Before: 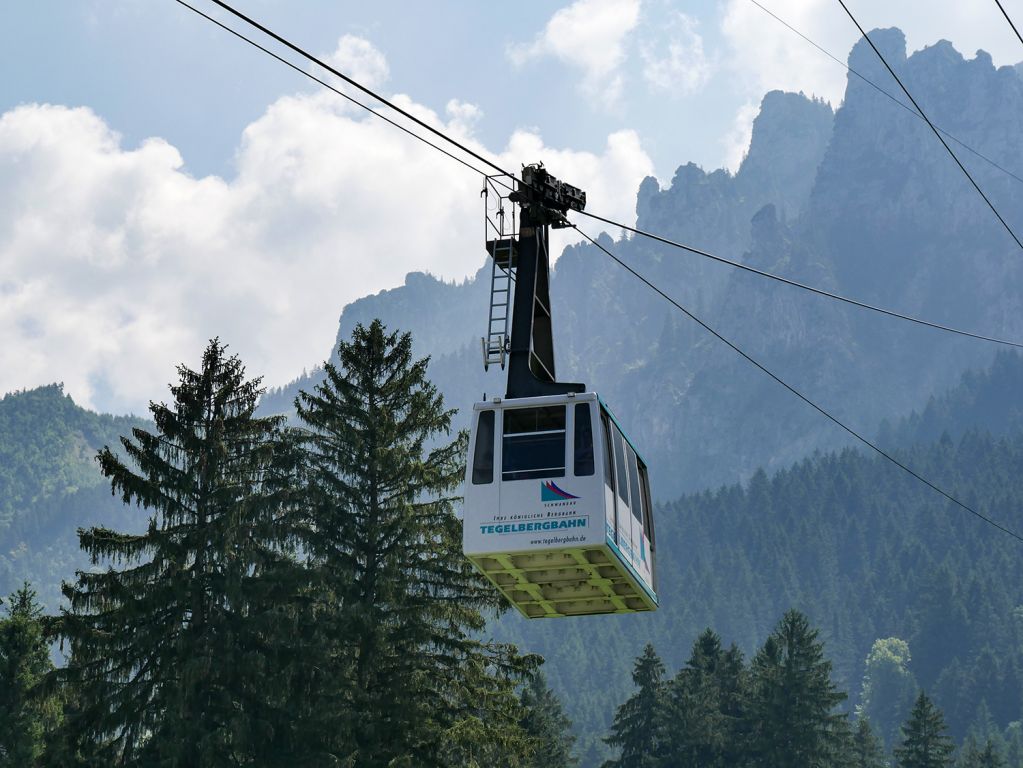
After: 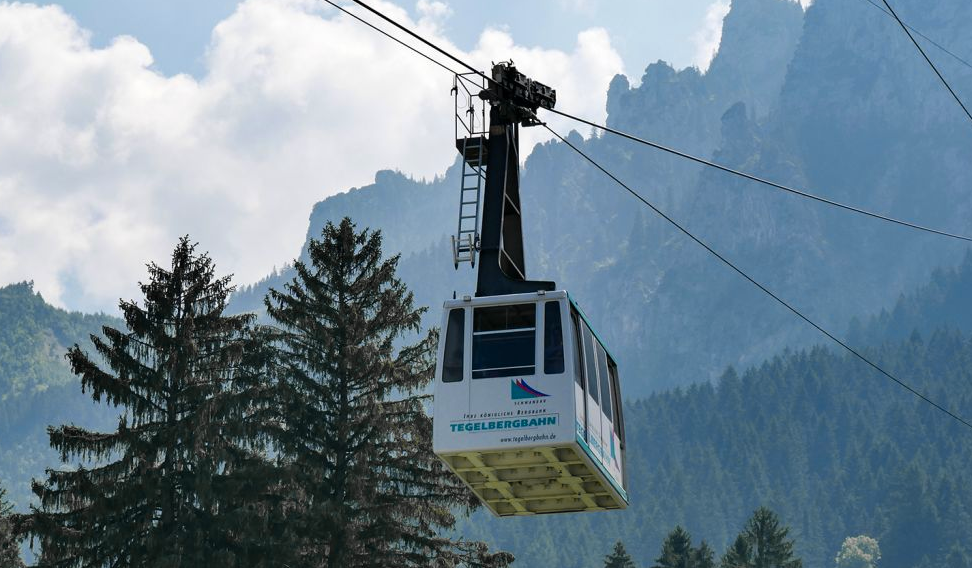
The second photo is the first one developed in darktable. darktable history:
color zones: curves: ch1 [(0.29, 0.492) (0.373, 0.185) (0.509, 0.481)]; ch2 [(0.25, 0.462) (0.749, 0.457)], mix 40.67%
crop and rotate: left 2.991%, top 13.302%, right 1.981%, bottom 12.636%
